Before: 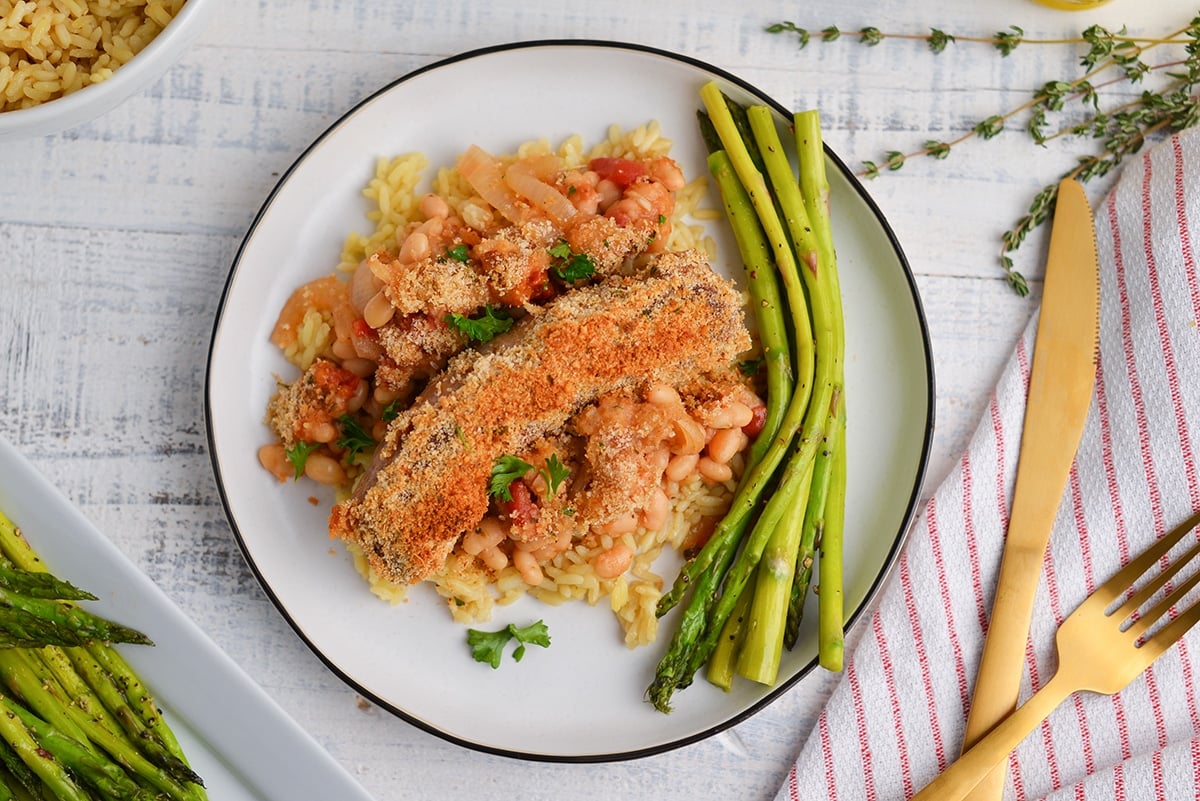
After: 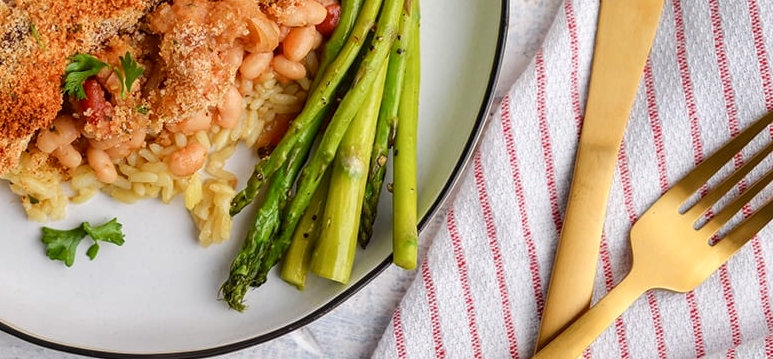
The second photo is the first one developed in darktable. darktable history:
crop and rotate: left 35.509%, top 50.238%, bottom 4.934%
local contrast: on, module defaults
